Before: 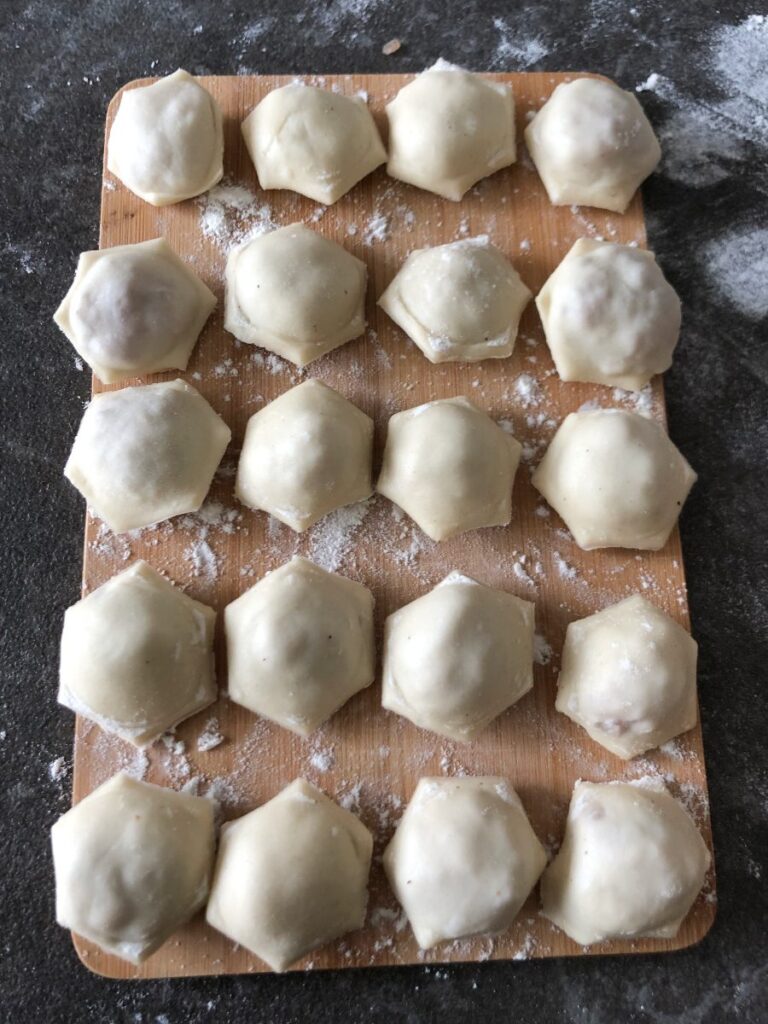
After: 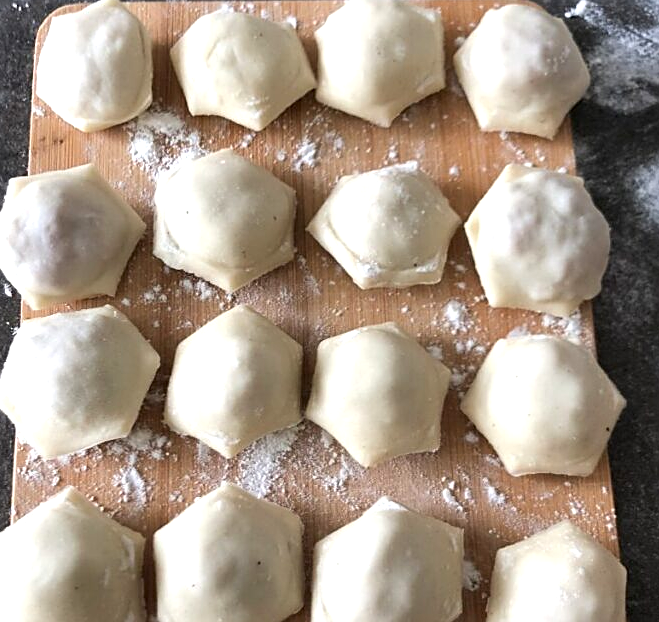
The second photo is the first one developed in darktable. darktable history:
sharpen: on, module defaults
crop and rotate: left 9.328%, top 7.311%, right 4.844%, bottom 31.881%
exposure: exposure 0.496 EV, compensate highlight preservation false
